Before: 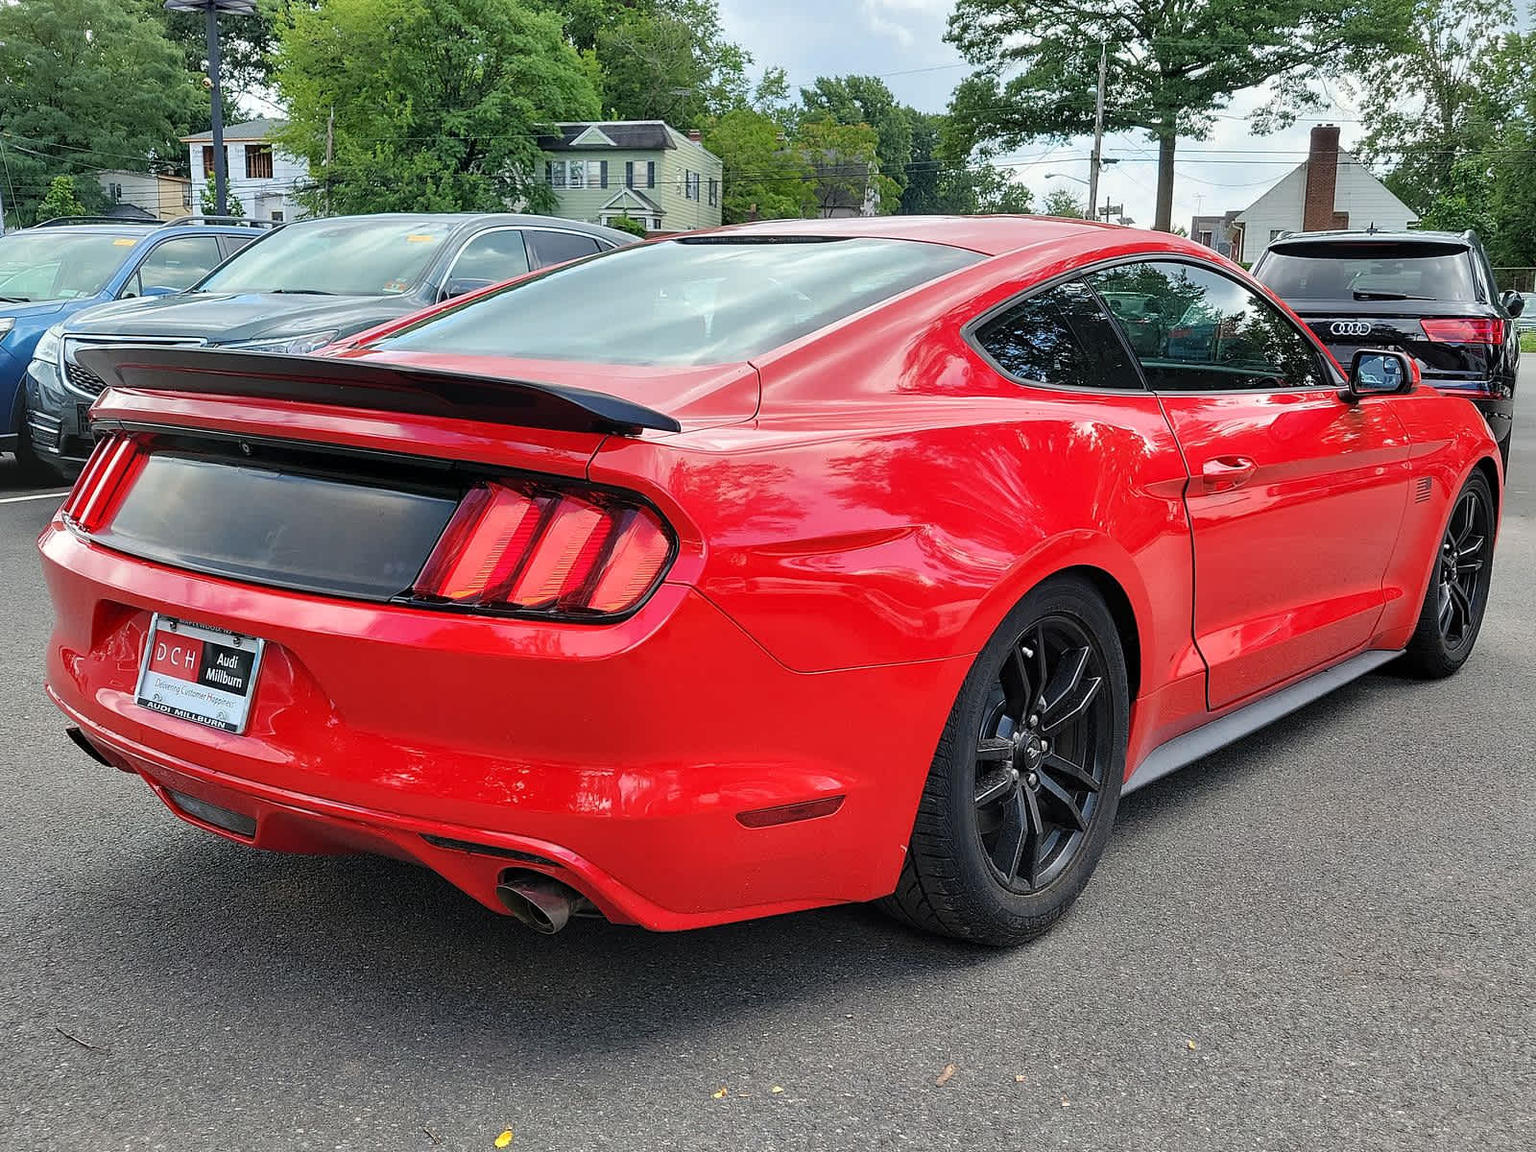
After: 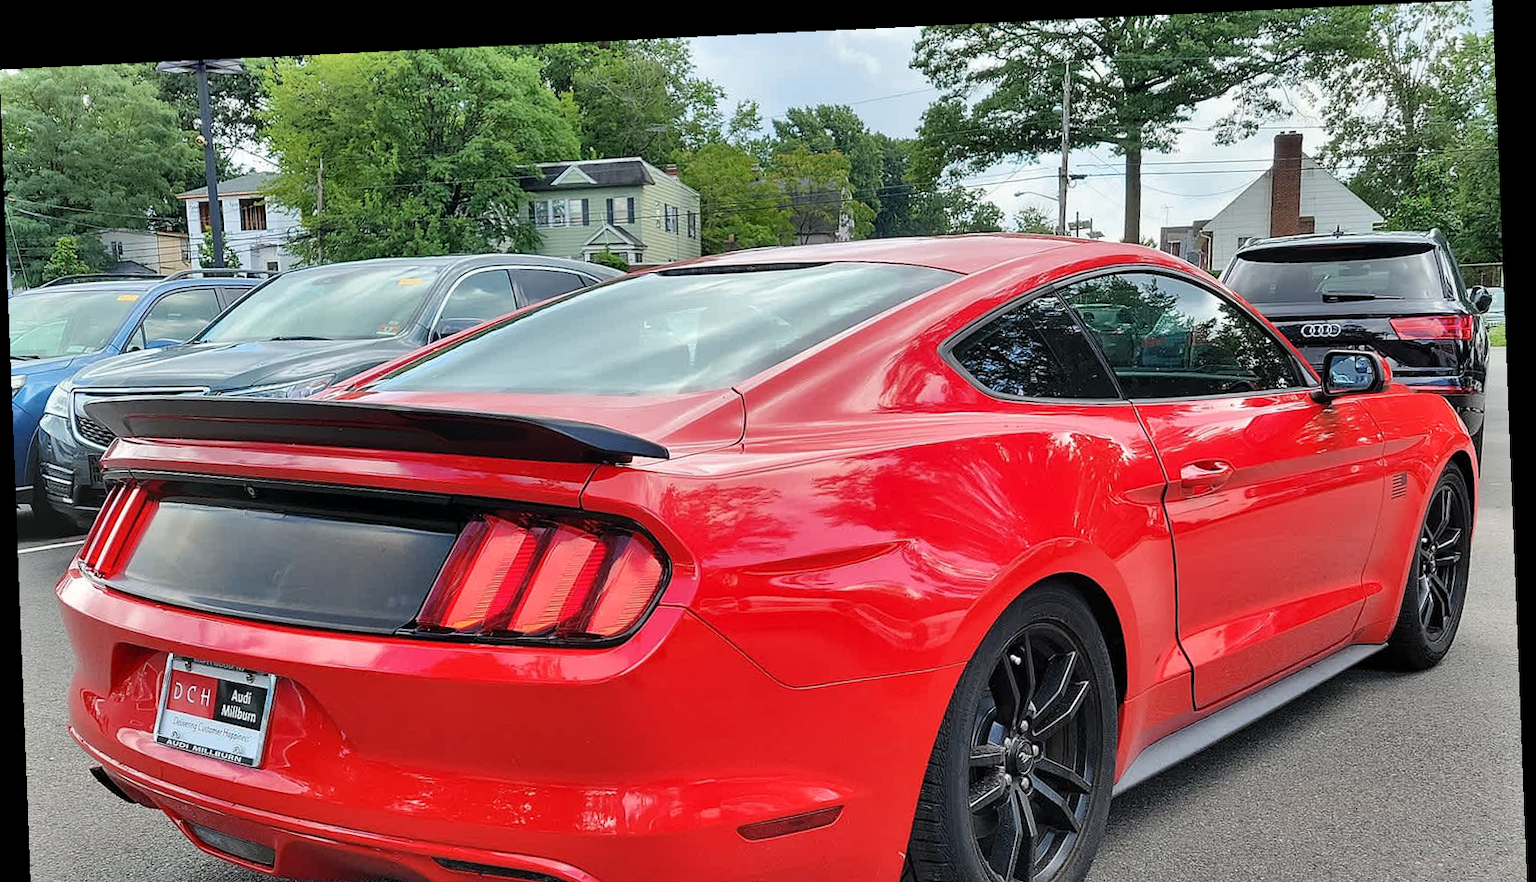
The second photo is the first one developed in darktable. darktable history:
rotate and perspective: rotation -2.22°, lens shift (horizontal) -0.022, automatic cropping off
crop: bottom 24.988%
shadows and highlights: soften with gaussian
